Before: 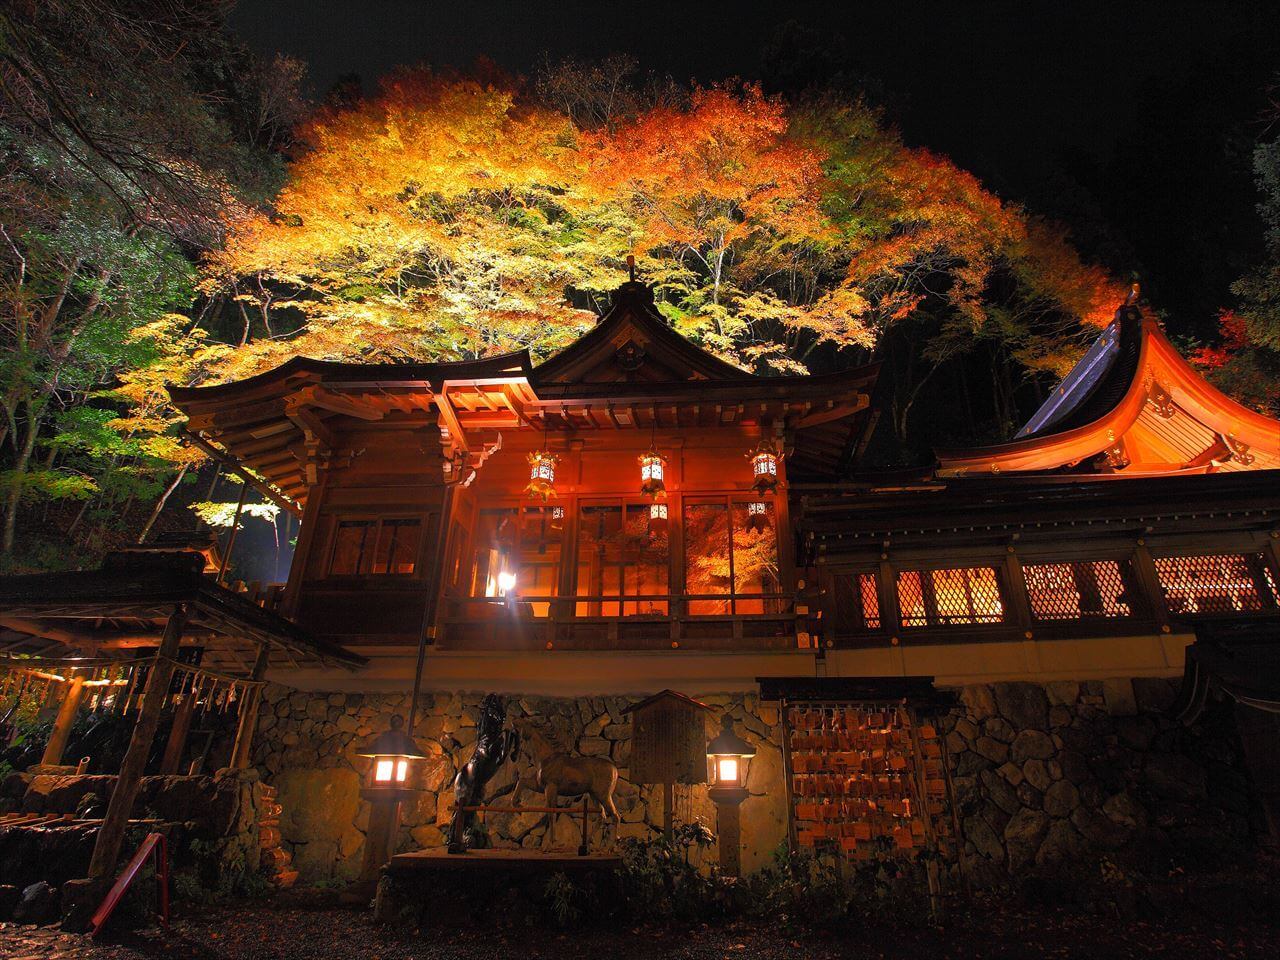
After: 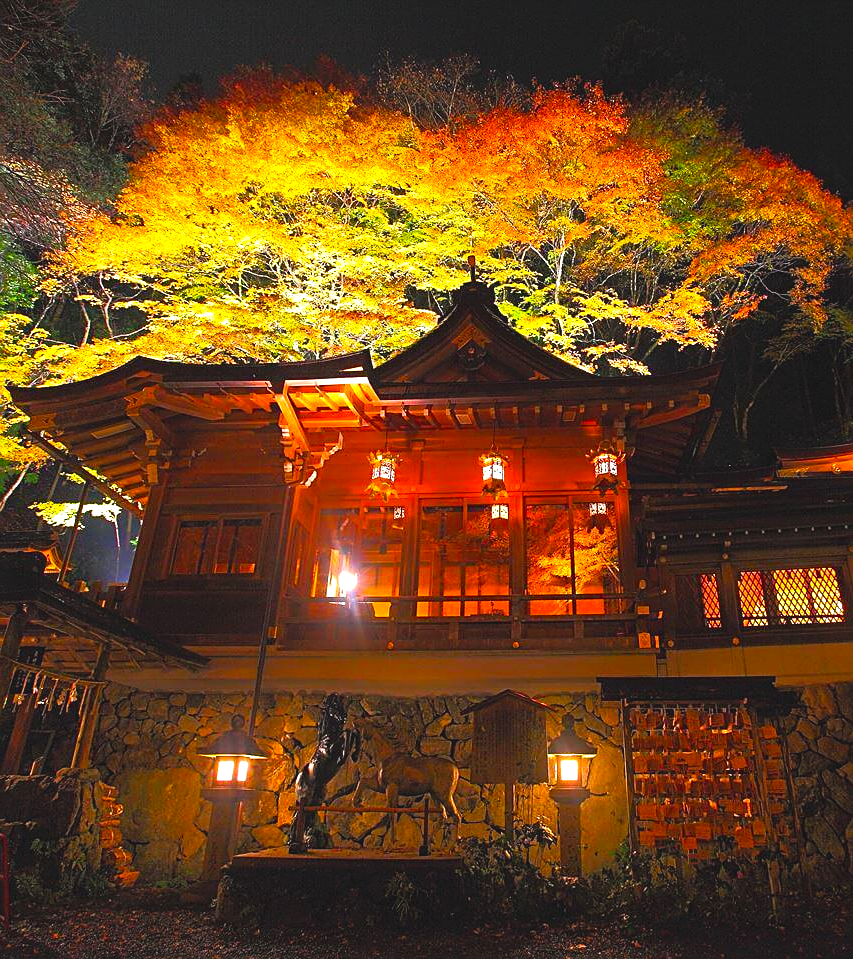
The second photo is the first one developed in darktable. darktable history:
crop and rotate: left 12.5%, right 20.782%
sharpen: on, module defaults
exposure: exposure 0.77 EV, compensate highlight preservation false
color balance rgb: global offset › luminance 0.767%, linear chroma grading › global chroma 9.975%, perceptual saturation grading › global saturation 25.68%
